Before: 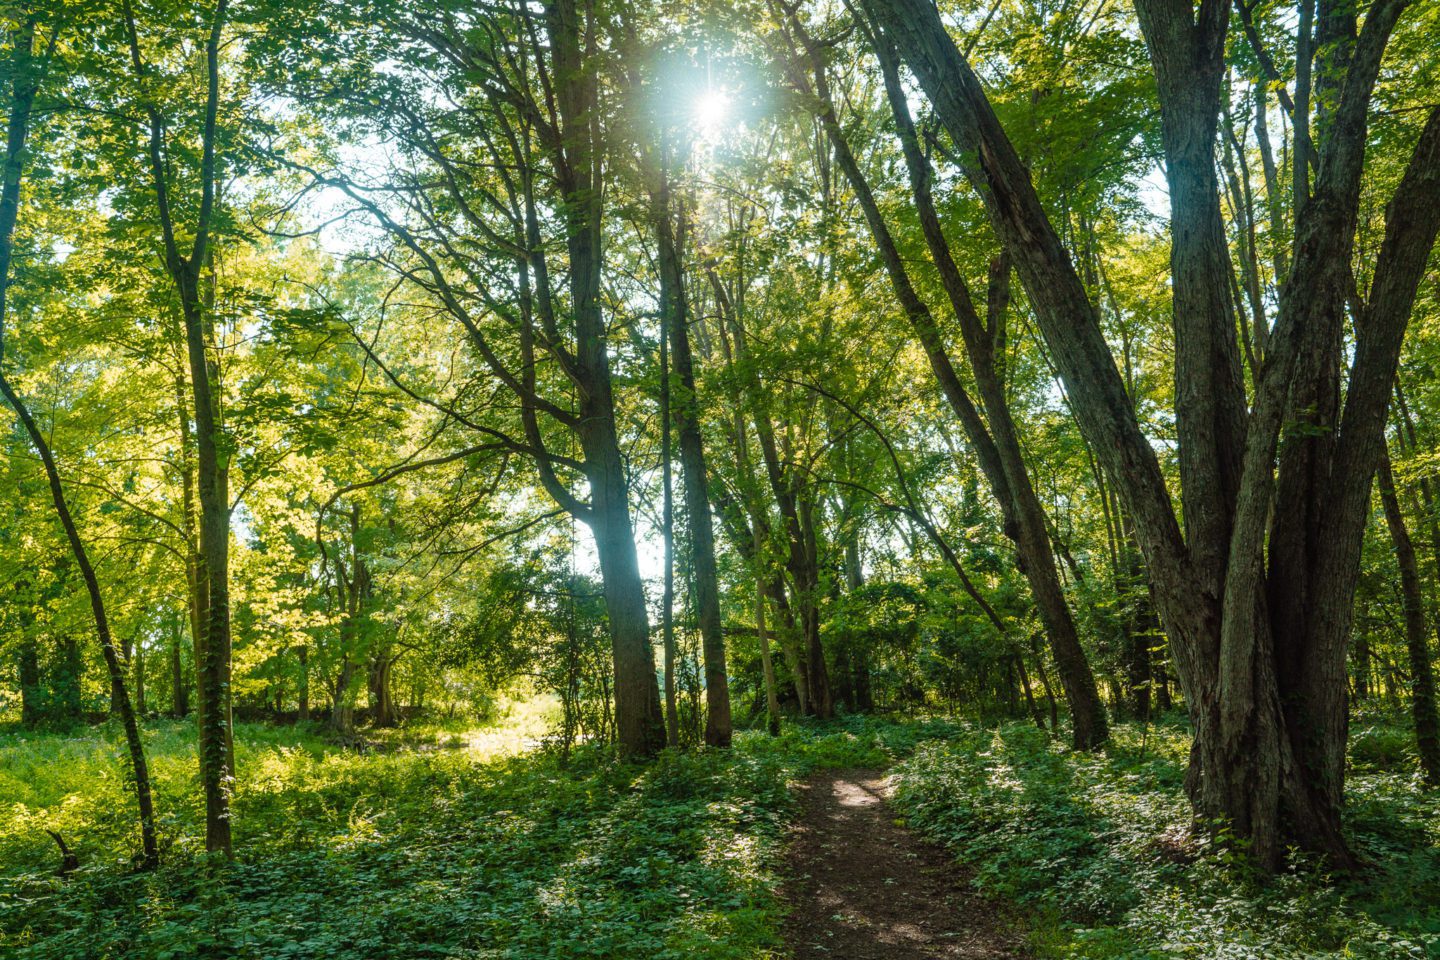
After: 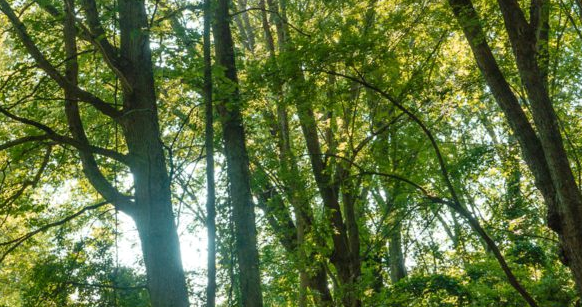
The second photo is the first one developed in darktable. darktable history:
crop: left 31.751%, top 32.172%, right 27.8%, bottom 35.83%
local contrast: mode bilateral grid, contrast 20, coarseness 50, detail 120%, midtone range 0.2
